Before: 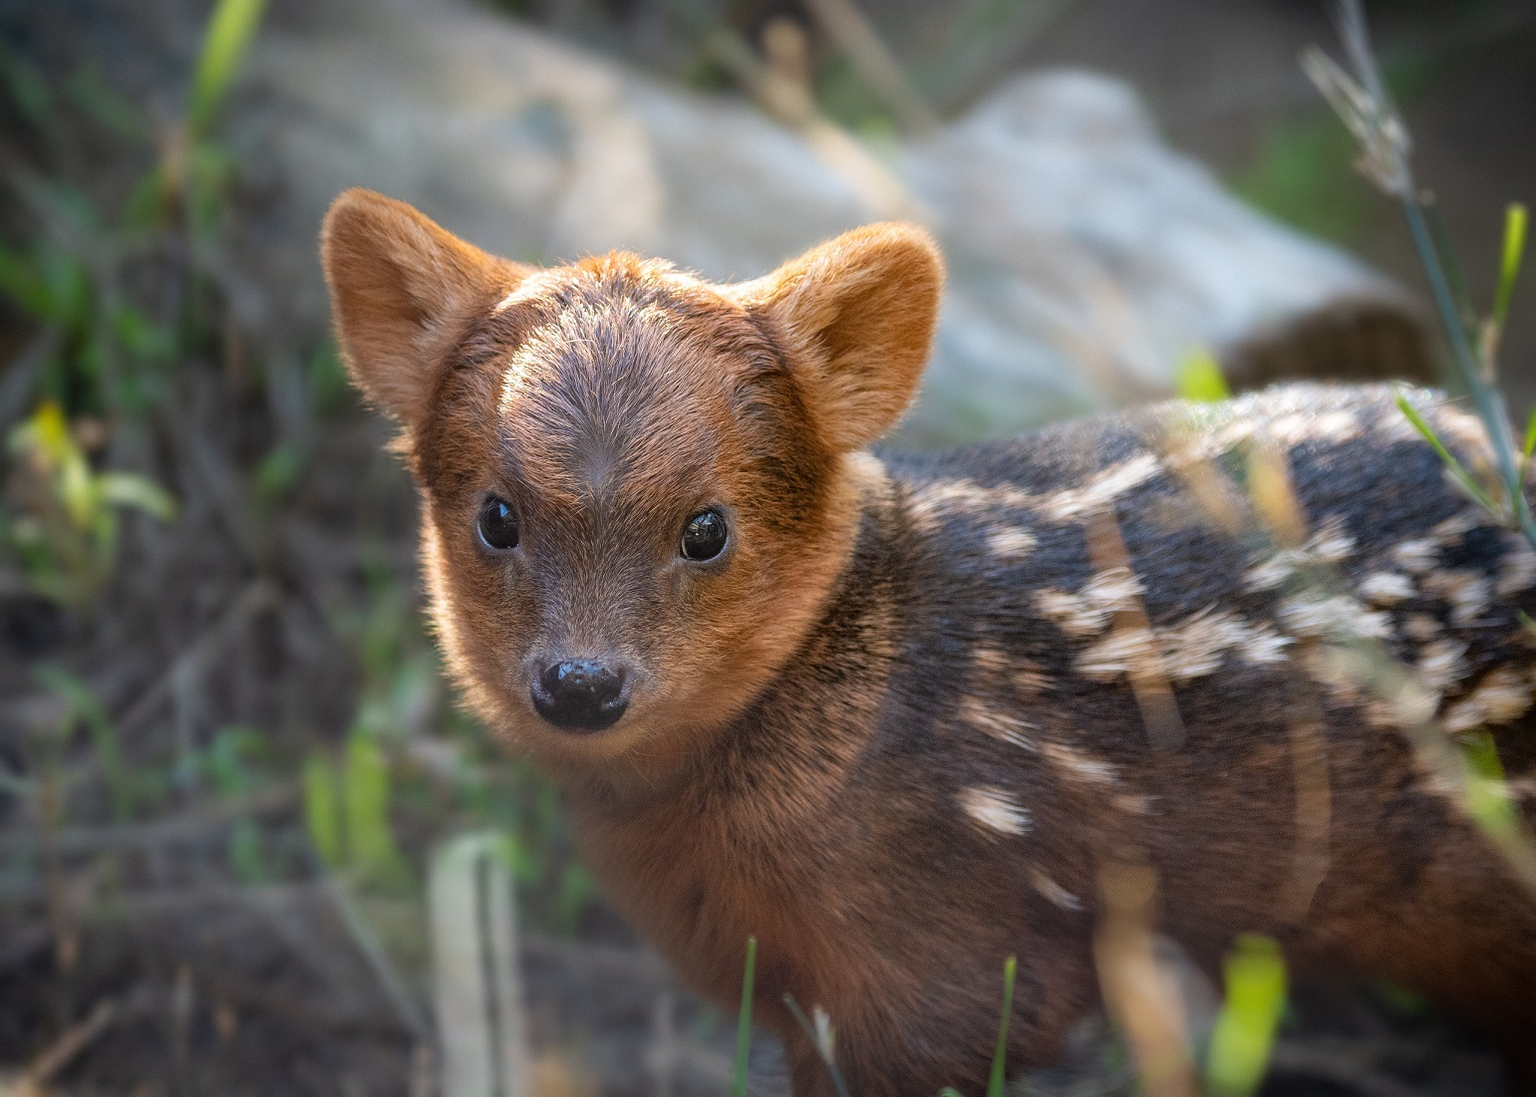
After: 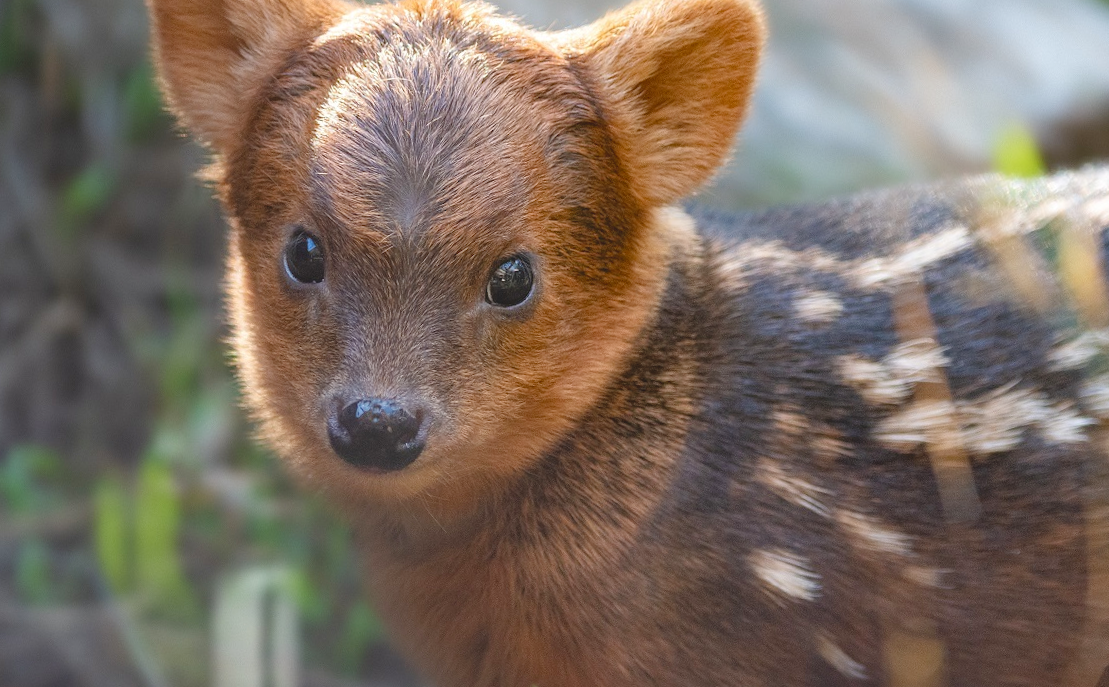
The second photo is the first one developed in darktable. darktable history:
crop and rotate: angle -3.37°, left 9.79%, top 20.73%, right 12.42%, bottom 11.82%
color balance rgb: perceptual saturation grading › global saturation 20%, perceptual saturation grading › highlights -25%, perceptual saturation grading › shadows 25%
color balance: lift [1.007, 1, 1, 1], gamma [1.097, 1, 1, 1]
